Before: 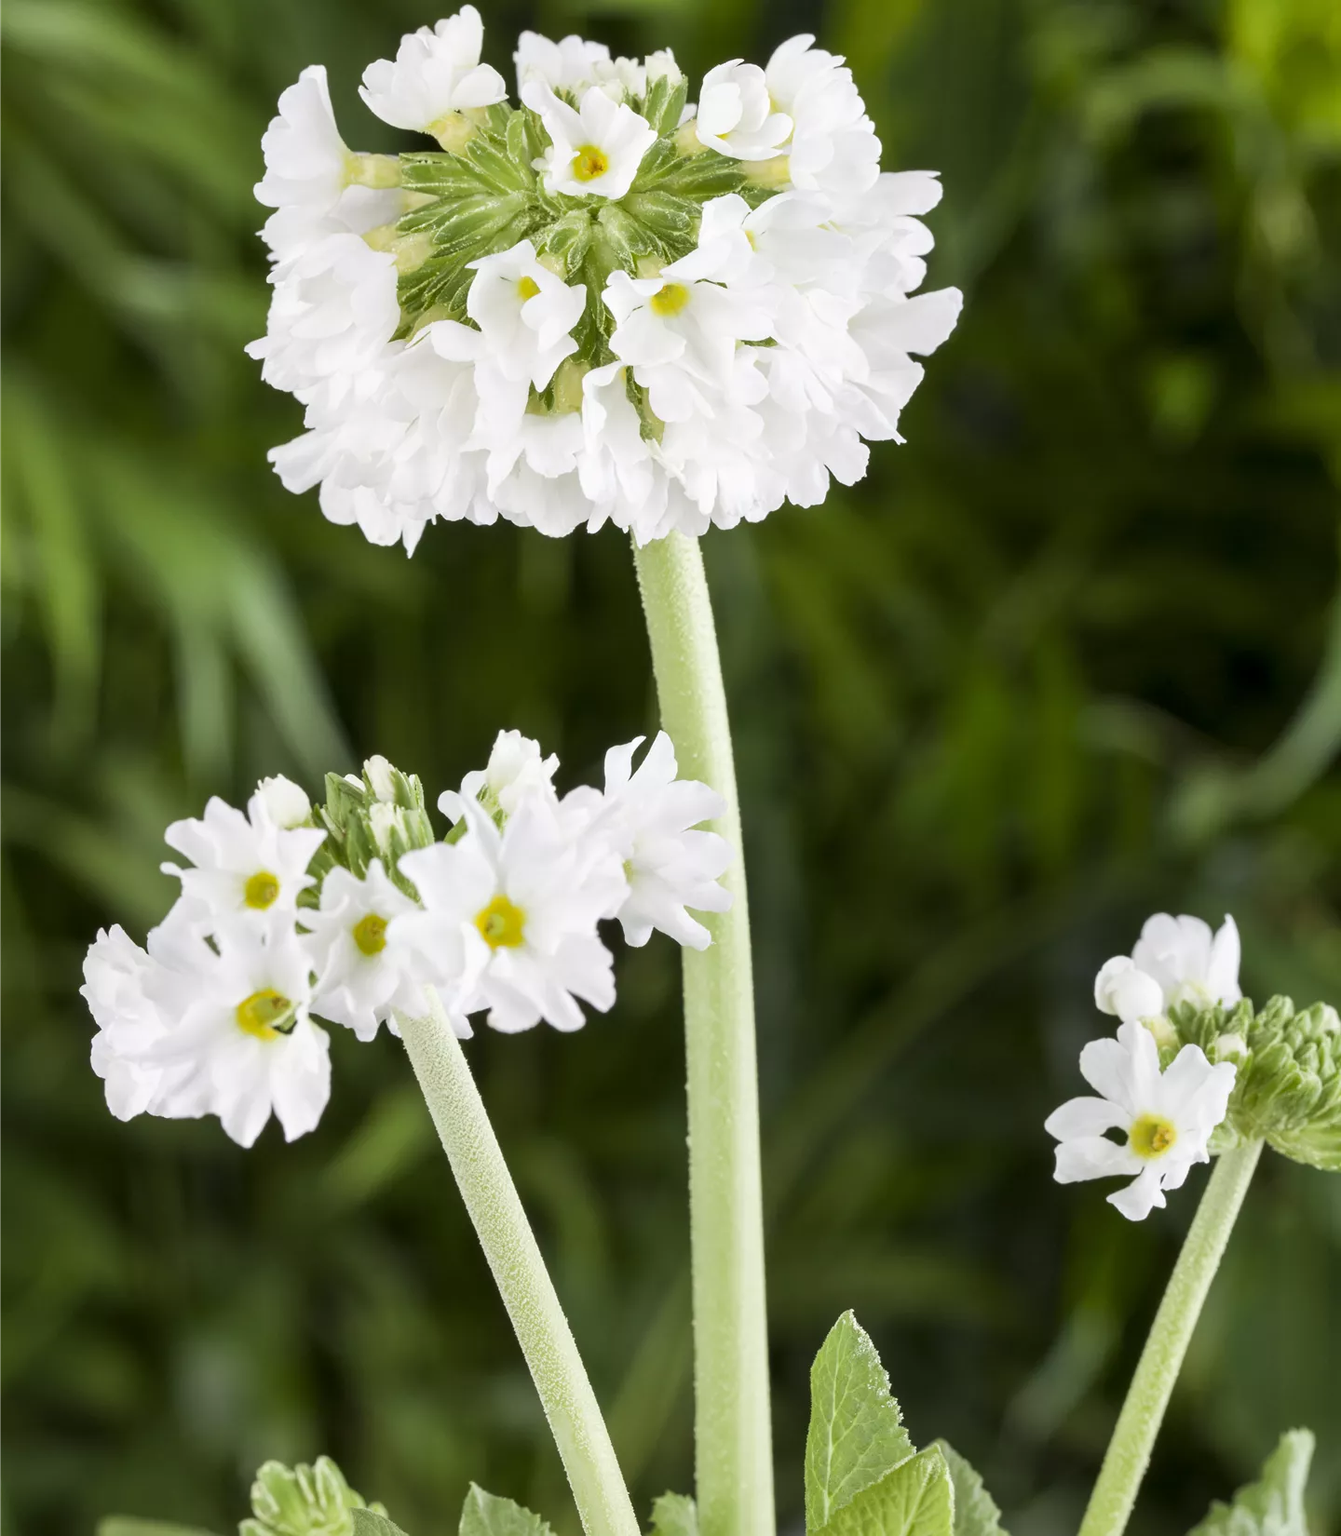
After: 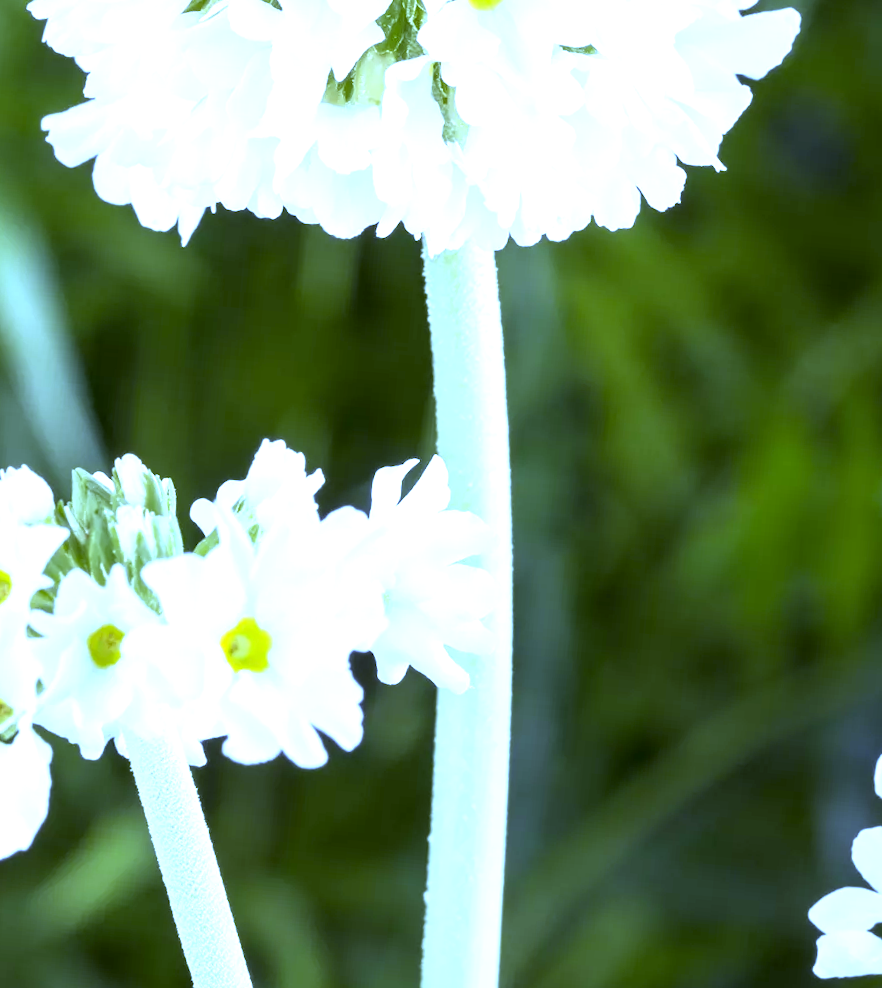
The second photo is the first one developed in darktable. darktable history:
white balance: red 0.766, blue 1.537
exposure: black level correction 0.001, exposure 1.129 EV, compensate exposure bias true, compensate highlight preservation false
crop and rotate: left 22.13%, top 22.054%, right 22.026%, bottom 22.102%
rotate and perspective: rotation 5.12°, automatic cropping off
